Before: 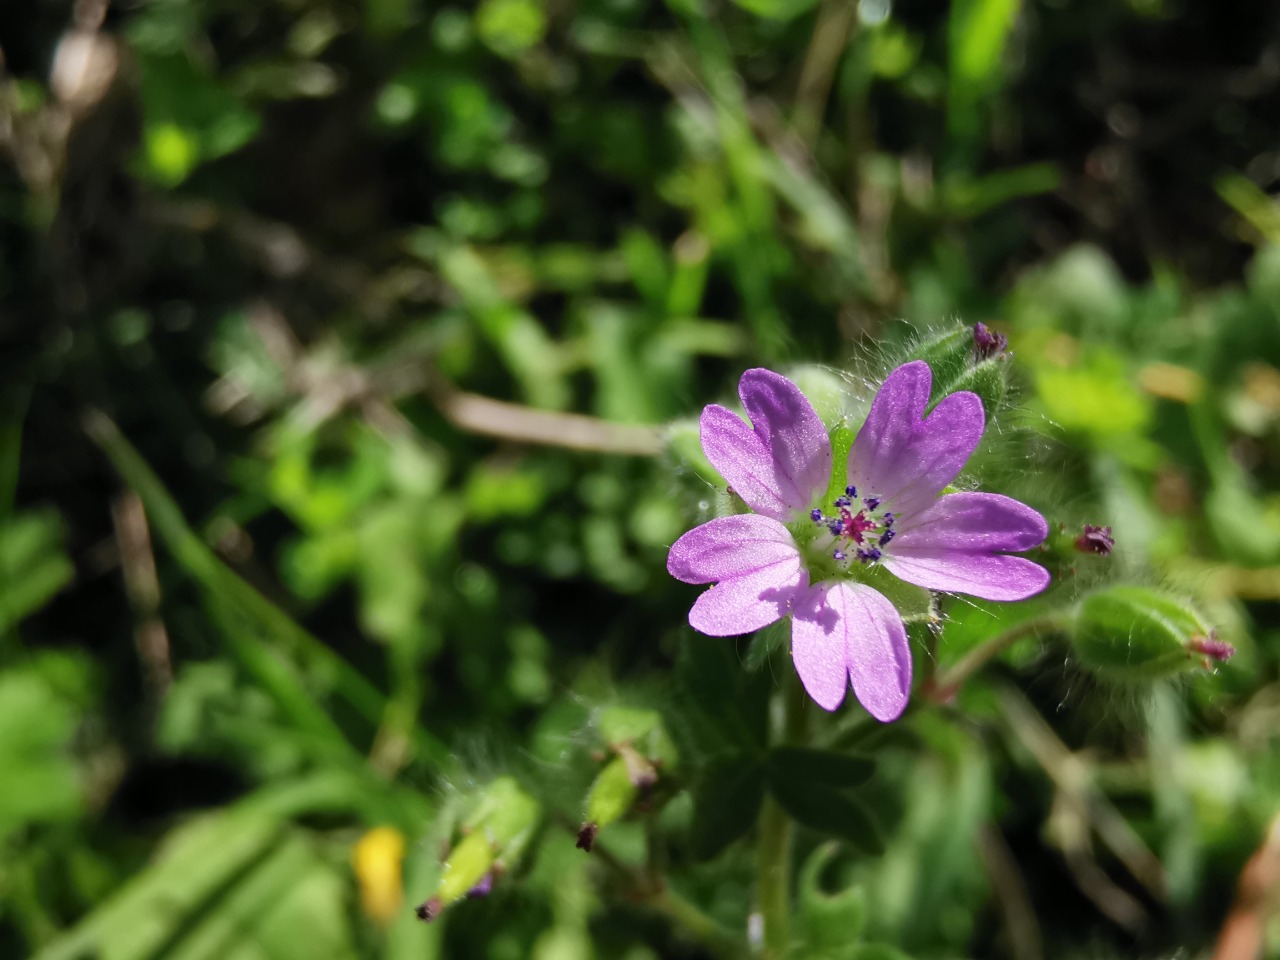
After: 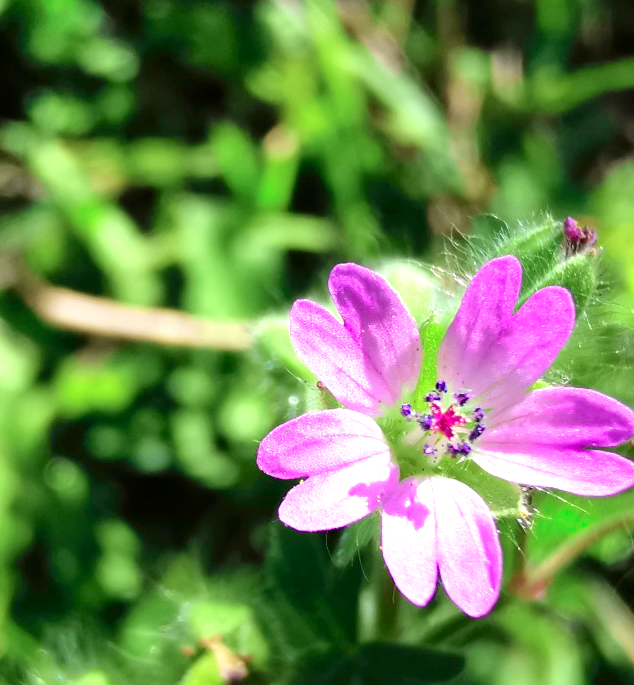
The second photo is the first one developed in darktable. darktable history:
crop: left 32.075%, top 10.976%, right 18.355%, bottom 17.596%
tone curve: curves: ch0 [(0, 0) (0.068, 0.031) (0.175, 0.139) (0.32, 0.345) (0.495, 0.544) (0.748, 0.762) (0.993, 0.954)]; ch1 [(0, 0) (0.294, 0.184) (0.34, 0.303) (0.371, 0.344) (0.441, 0.408) (0.477, 0.474) (0.499, 0.5) (0.529, 0.523) (0.677, 0.762) (1, 1)]; ch2 [(0, 0) (0.431, 0.419) (0.495, 0.502) (0.524, 0.534) (0.557, 0.56) (0.634, 0.654) (0.728, 0.722) (1, 1)], color space Lab, independent channels, preserve colors none
exposure: black level correction 0, exposure 1.2 EV, compensate highlight preservation false
